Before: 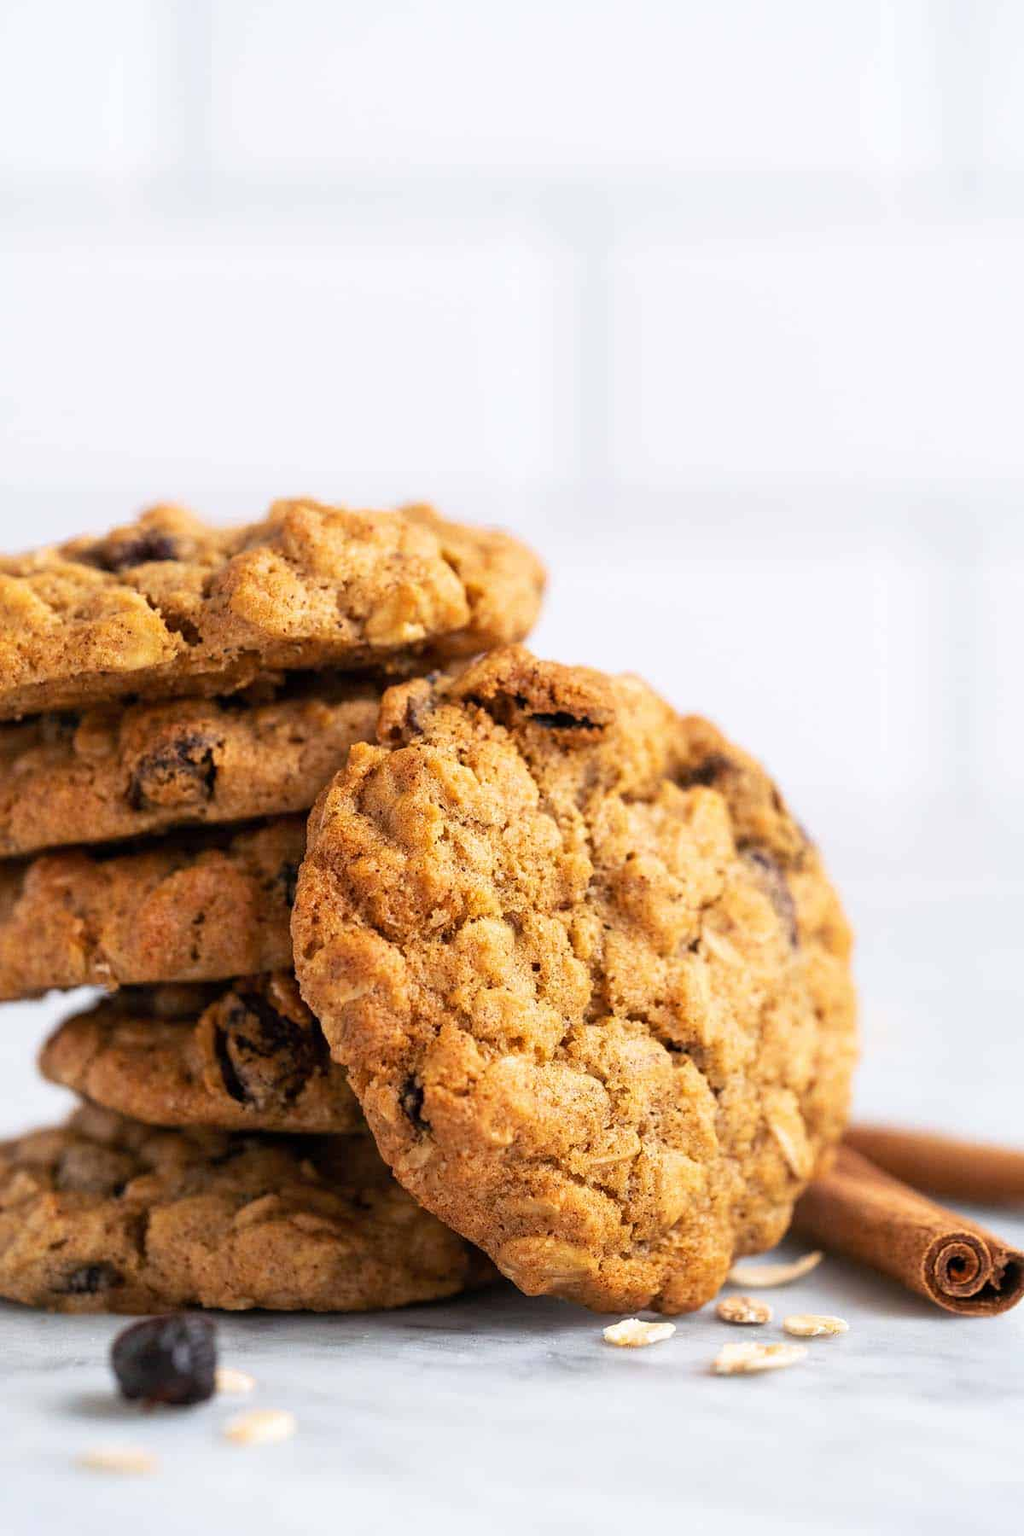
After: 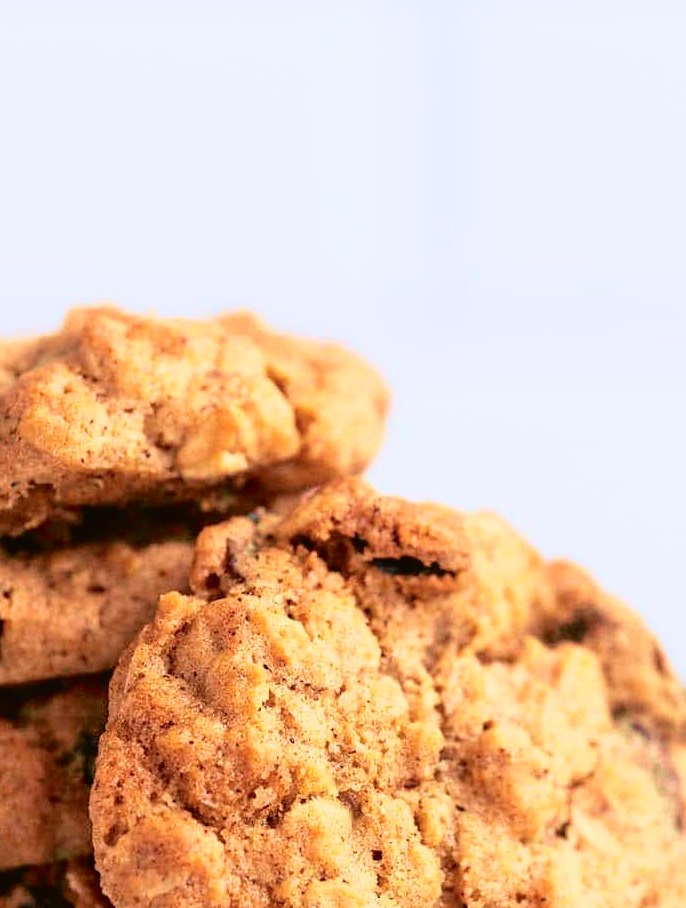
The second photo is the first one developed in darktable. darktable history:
white balance: red 0.974, blue 1.044
crop: left 20.932%, top 15.471%, right 21.848%, bottom 34.081%
tone curve: curves: ch0 [(0, 0.021) (0.049, 0.044) (0.152, 0.14) (0.328, 0.377) (0.473, 0.543) (0.663, 0.734) (0.84, 0.899) (1, 0.969)]; ch1 [(0, 0) (0.302, 0.331) (0.427, 0.433) (0.472, 0.47) (0.502, 0.503) (0.527, 0.524) (0.564, 0.591) (0.602, 0.632) (0.677, 0.701) (0.859, 0.885) (1, 1)]; ch2 [(0, 0) (0.33, 0.301) (0.447, 0.44) (0.487, 0.496) (0.502, 0.516) (0.535, 0.563) (0.565, 0.6) (0.618, 0.629) (1, 1)], color space Lab, independent channels, preserve colors none
velvia: on, module defaults
